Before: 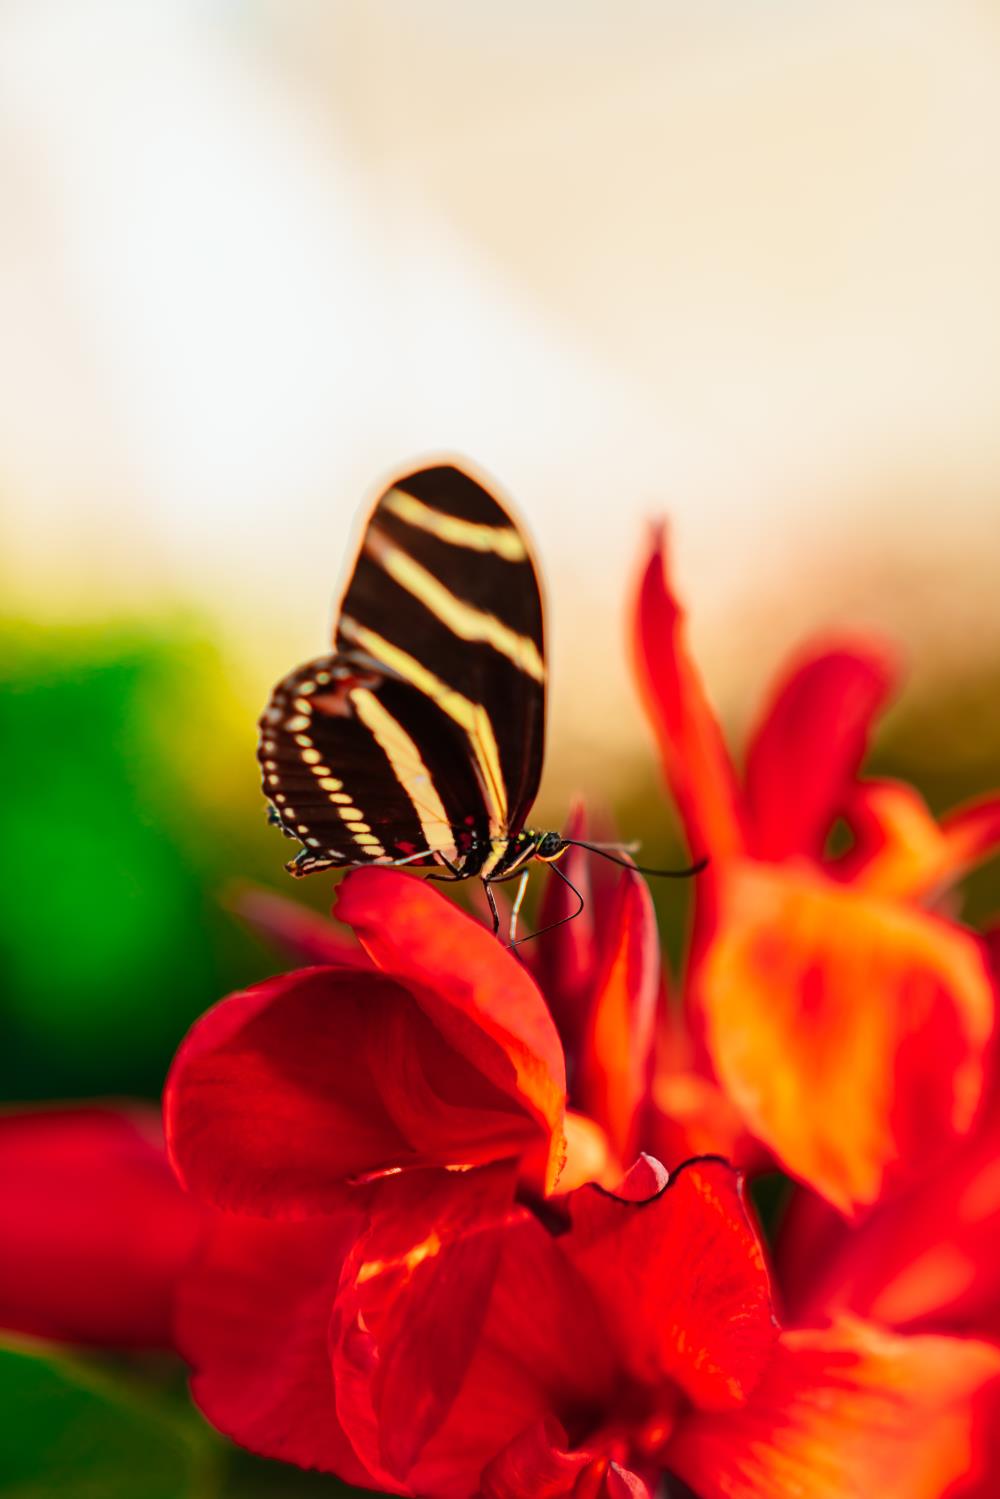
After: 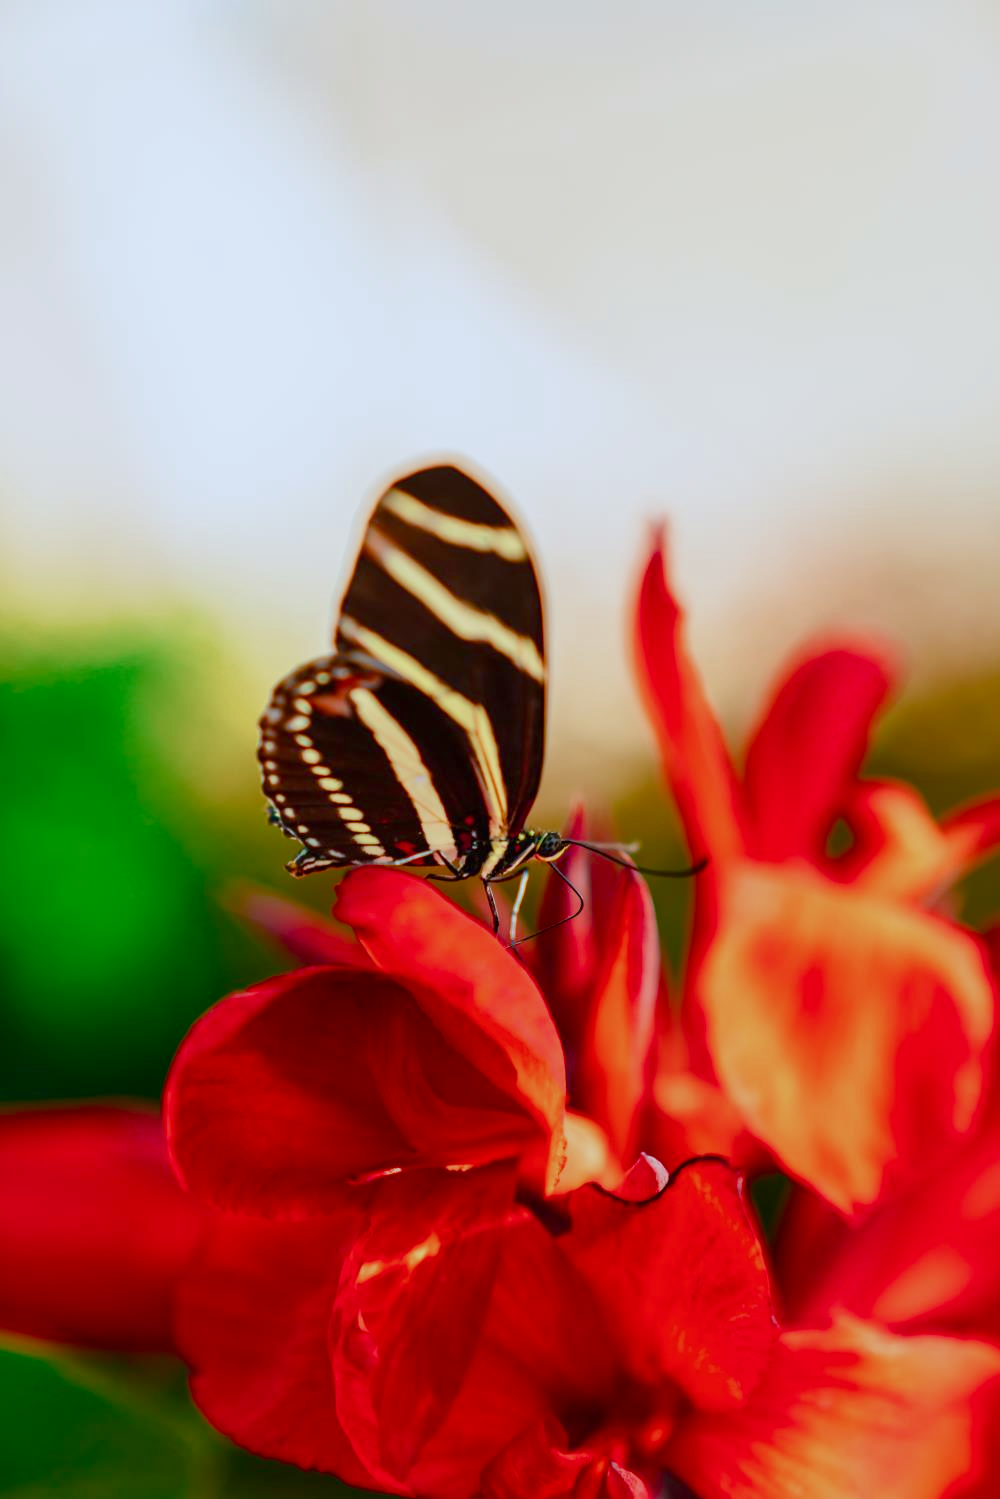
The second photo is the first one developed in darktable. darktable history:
color balance rgb: shadows lift › chroma 1%, shadows lift › hue 113°, highlights gain › chroma 0.2%, highlights gain › hue 333°, perceptual saturation grading › global saturation 20%, perceptual saturation grading › highlights -50%, perceptual saturation grading › shadows 25%, contrast -10%
white balance: red 0.924, blue 1.095
